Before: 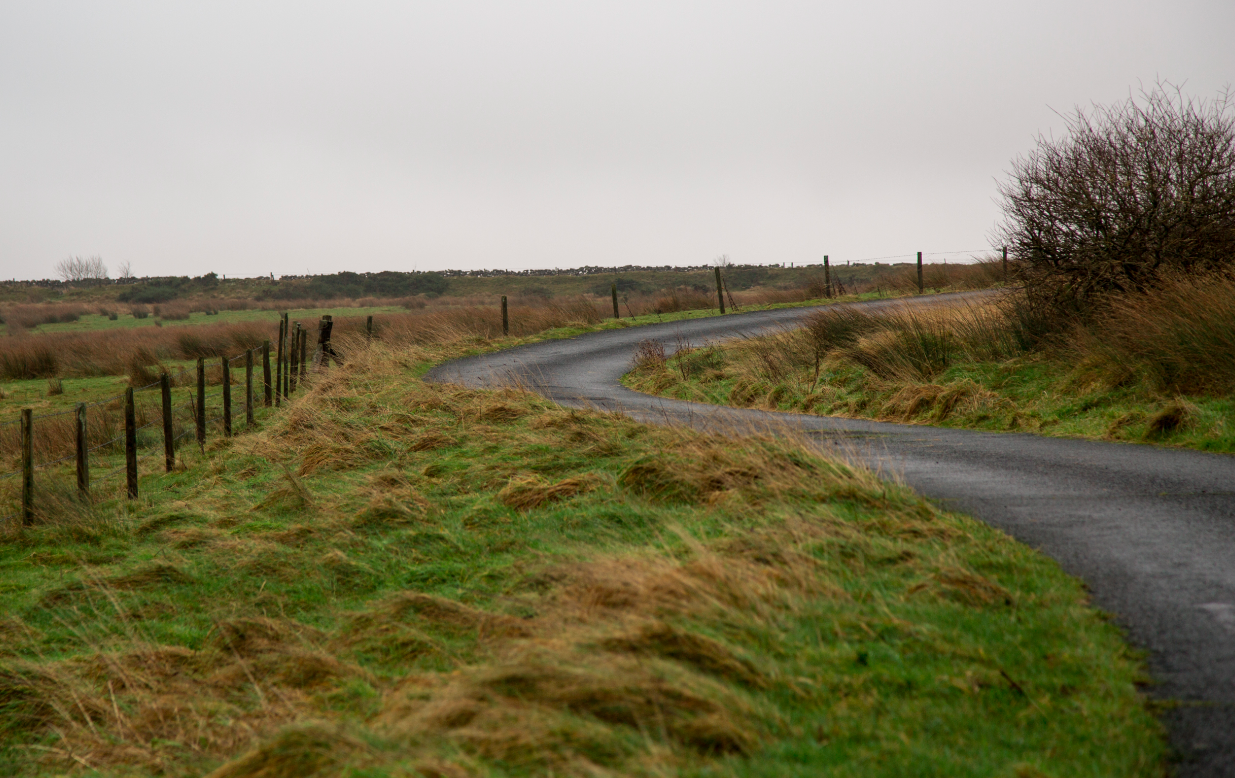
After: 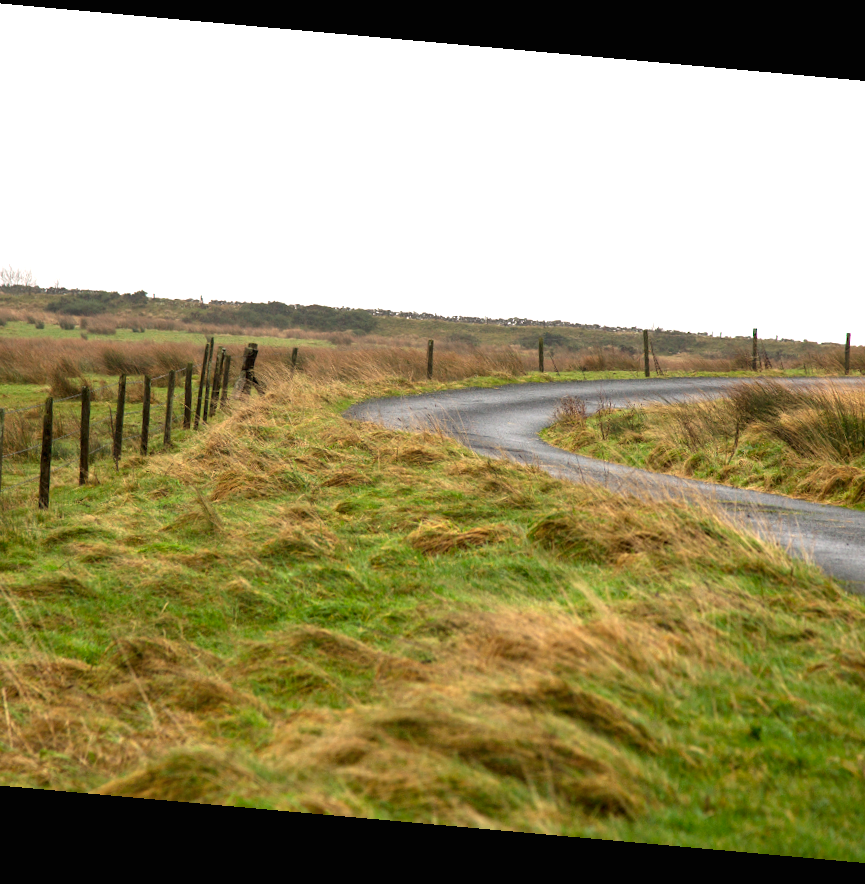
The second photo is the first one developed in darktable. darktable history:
exposure: black level correction 0, exposure 1.2 EV, compensate highlight preservation false
crop and rotate: left 8.786%, right 24.548%
rotate and perspective: rotation 5.12°, automatic cropping off
color correction: saturation 1.11
